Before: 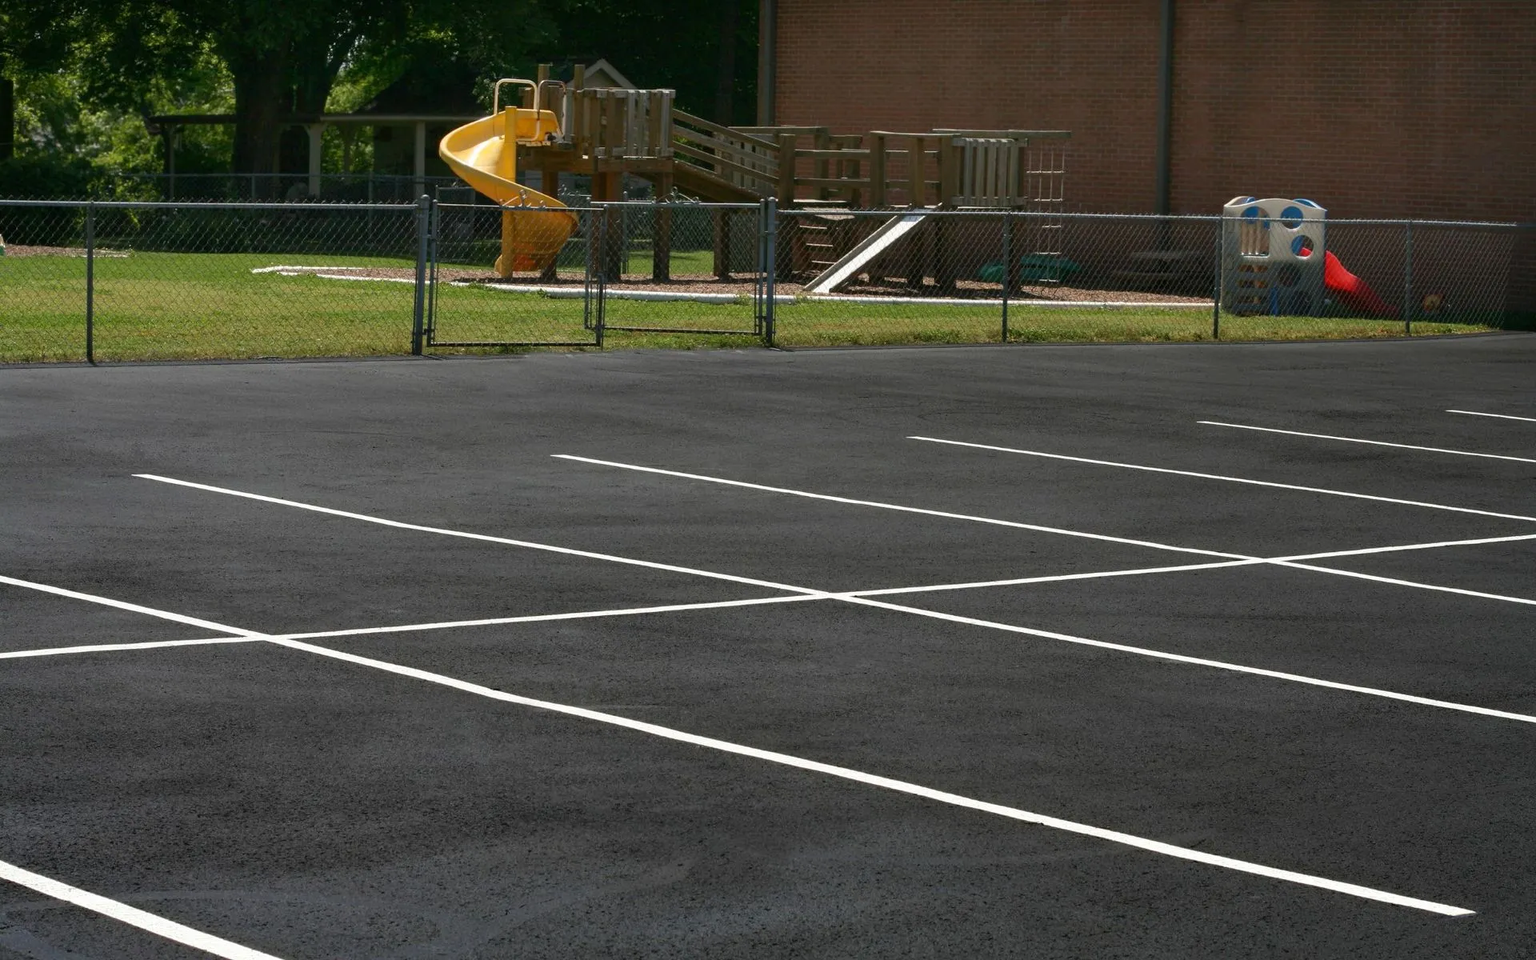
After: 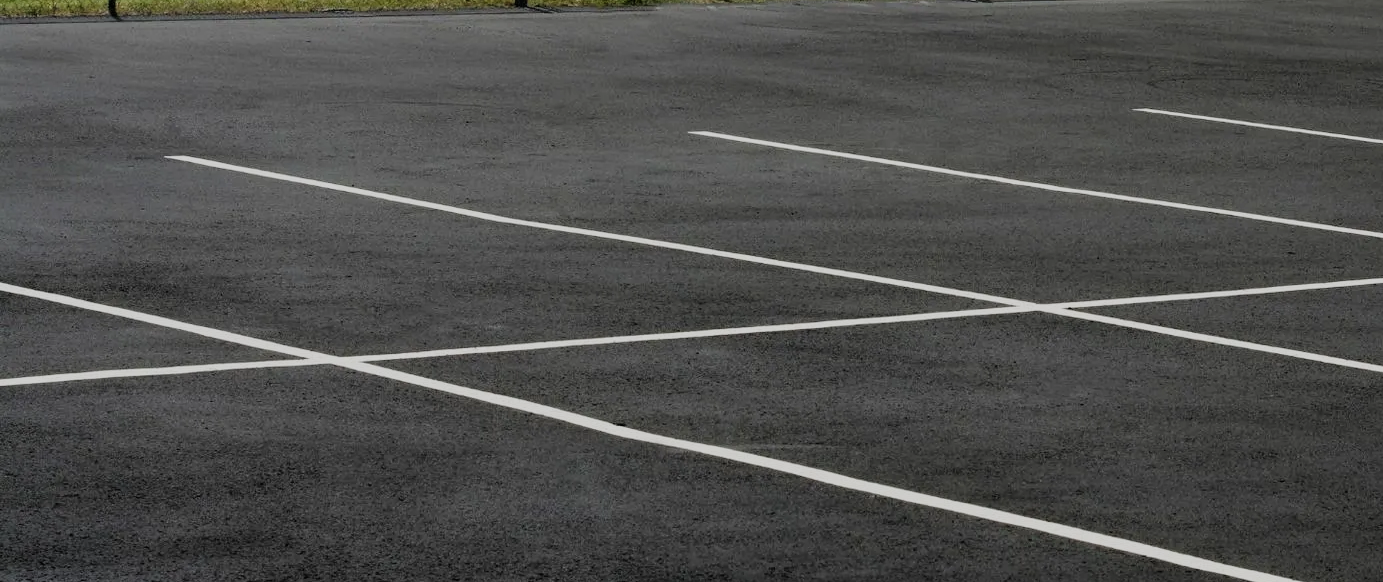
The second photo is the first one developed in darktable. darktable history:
crop: top 36.498%, right 27.964%, bottom 14.995%
filmic rgb: black relative exposure -7.15 EV, white relative exposure 5.36 EV, hardness 3.02
